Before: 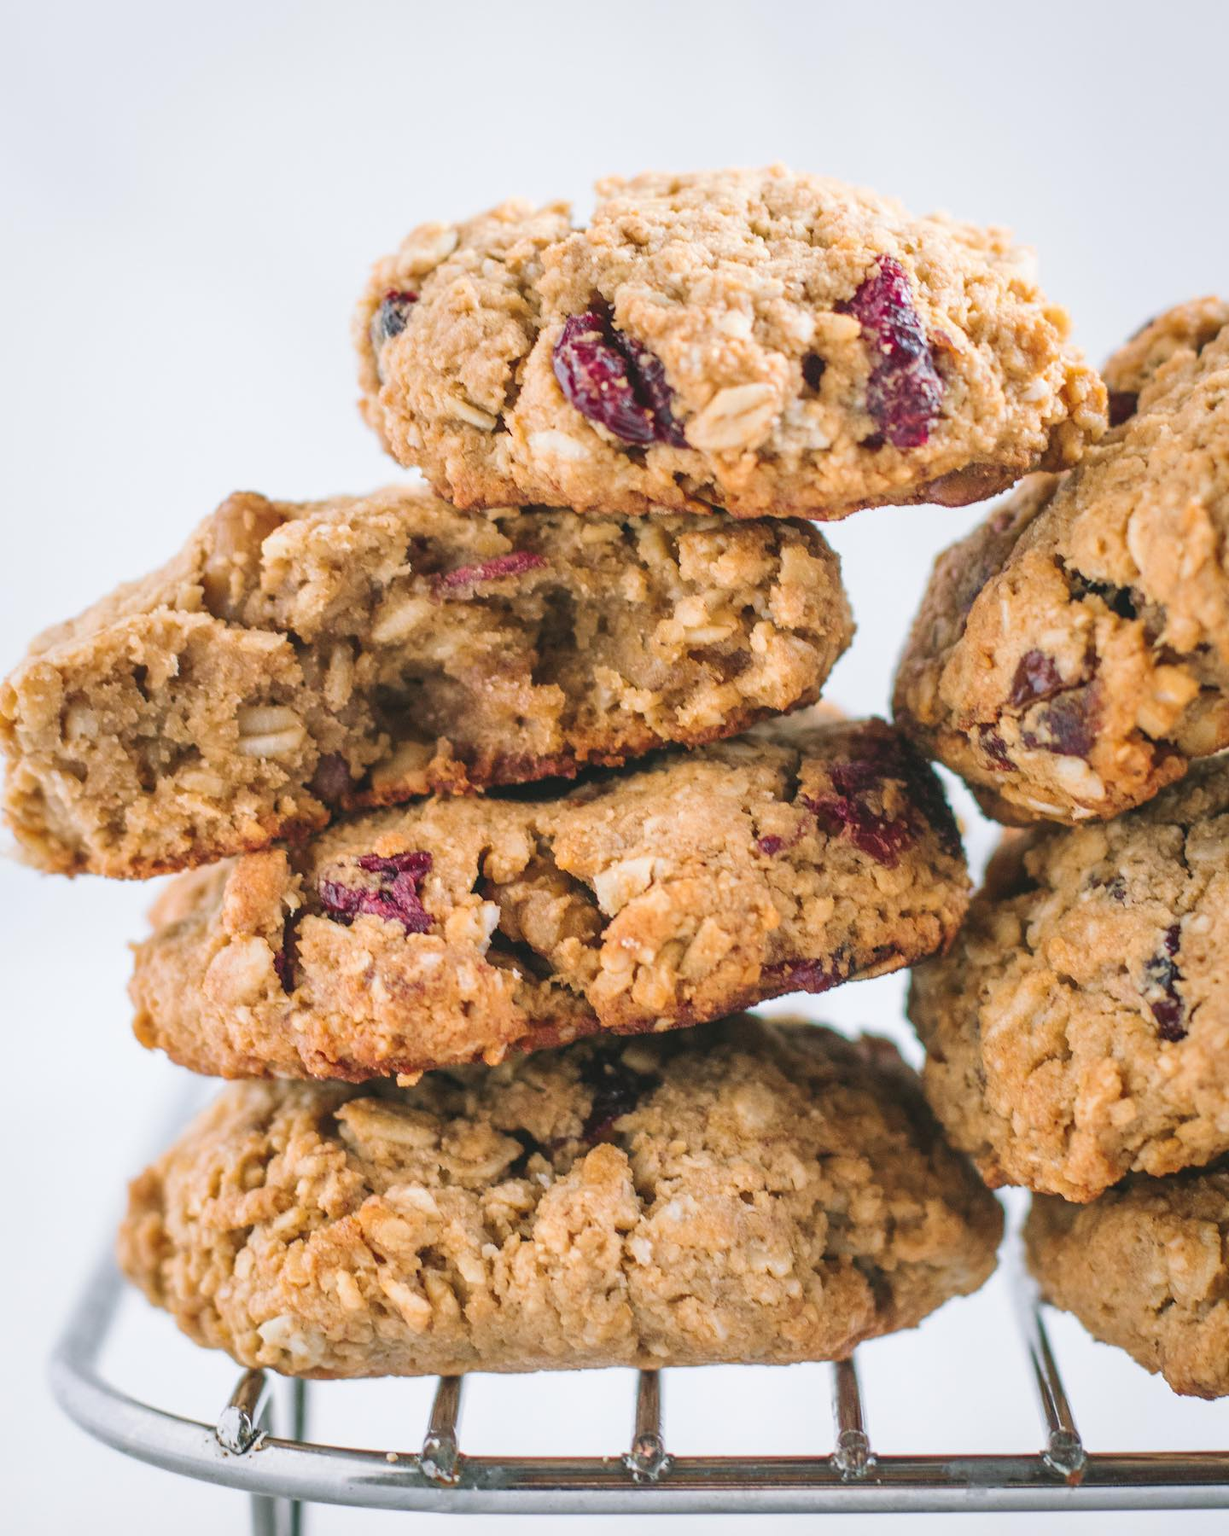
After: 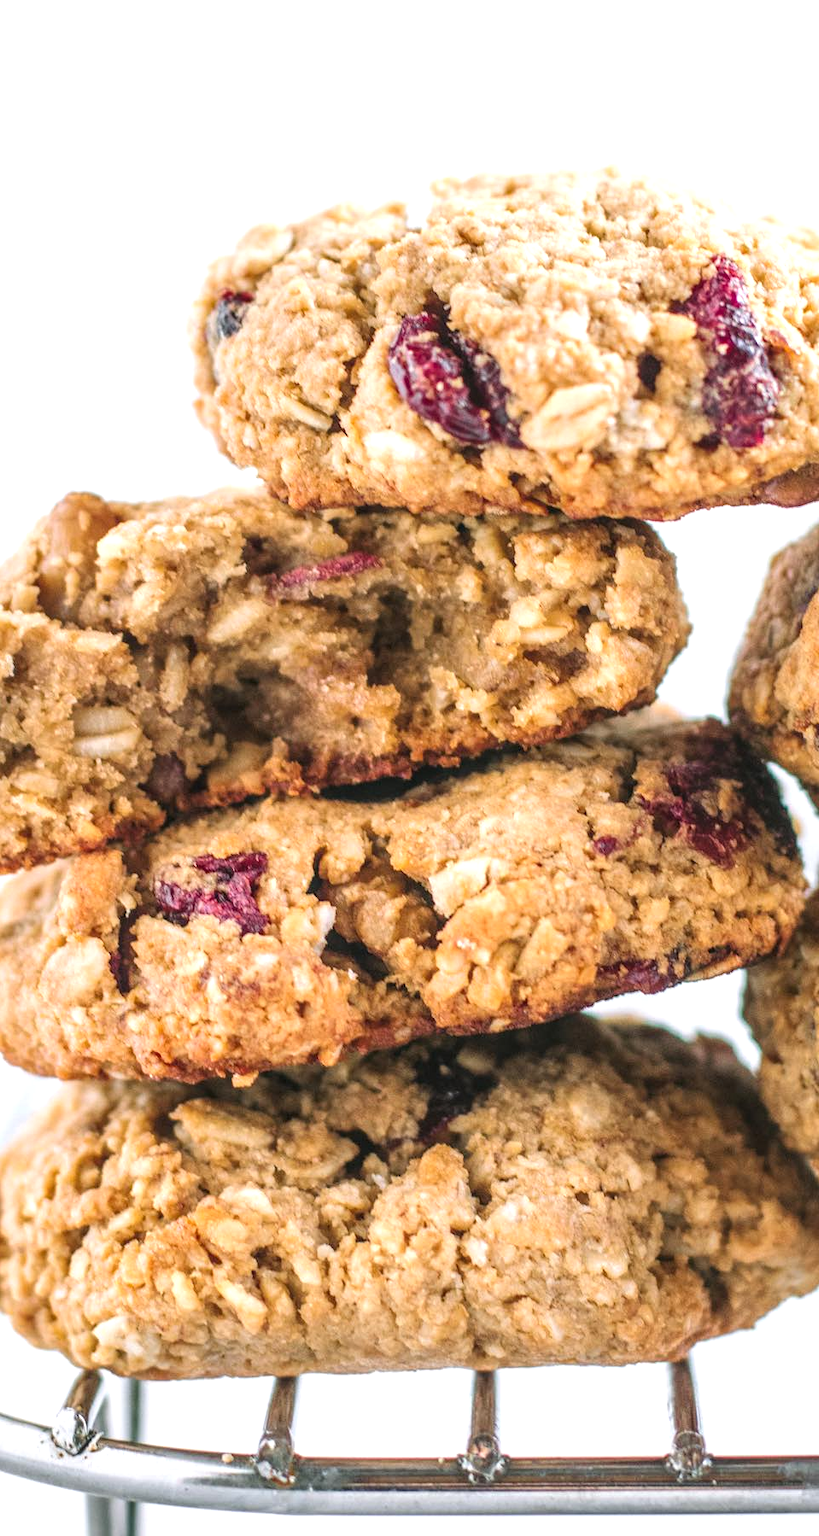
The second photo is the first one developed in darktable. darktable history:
local contrast: on, module defaults
tone equalizer: -8 EV -0.406 EV, -7 EV -0.368 EV, -6 EV -0.356 EV, -5 EV -0.238 EV, -3 EV 0.191 EV, -2 EV 0.34 EV, -1 EV 0.4 EV, +0 EV 0.424 EV
crop and rotate: left 13.417%, right 19.871%
